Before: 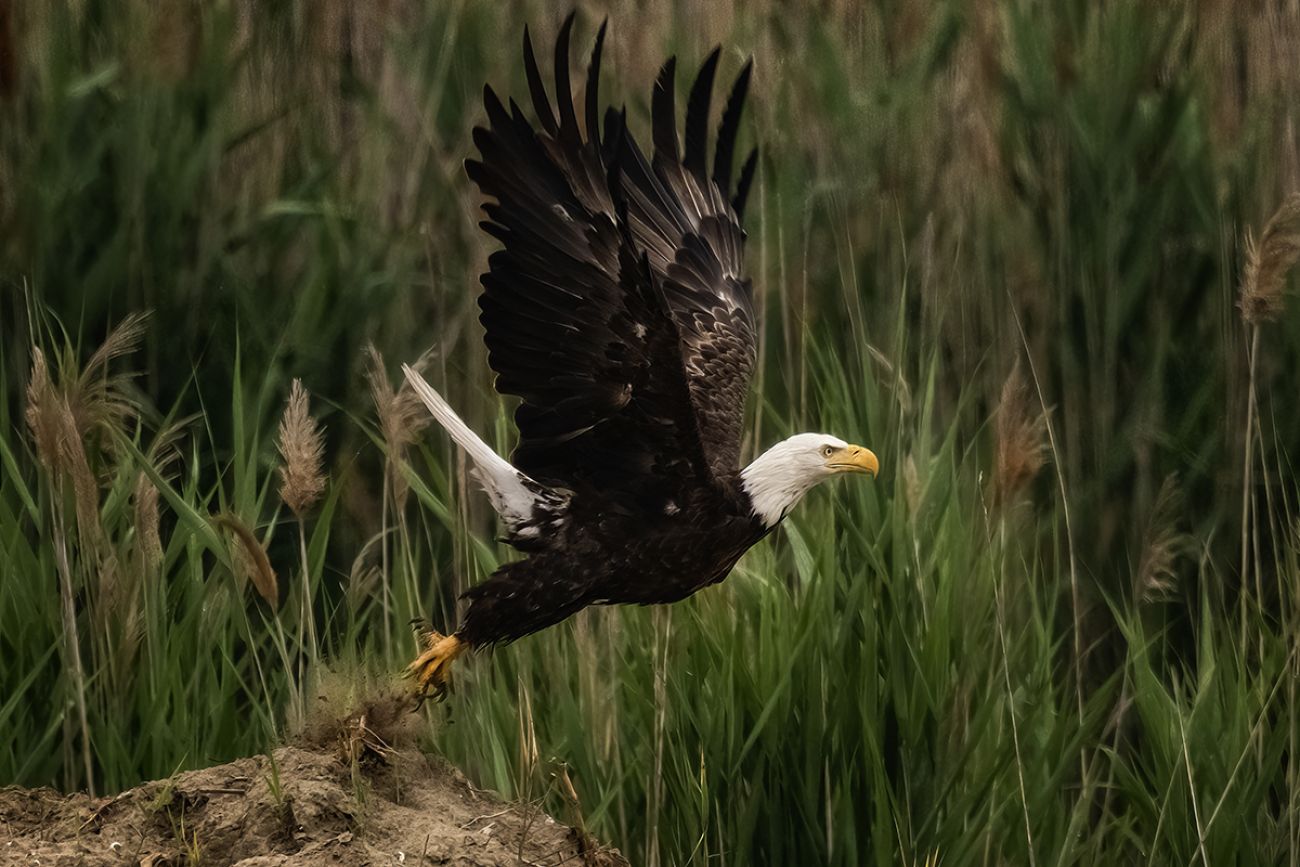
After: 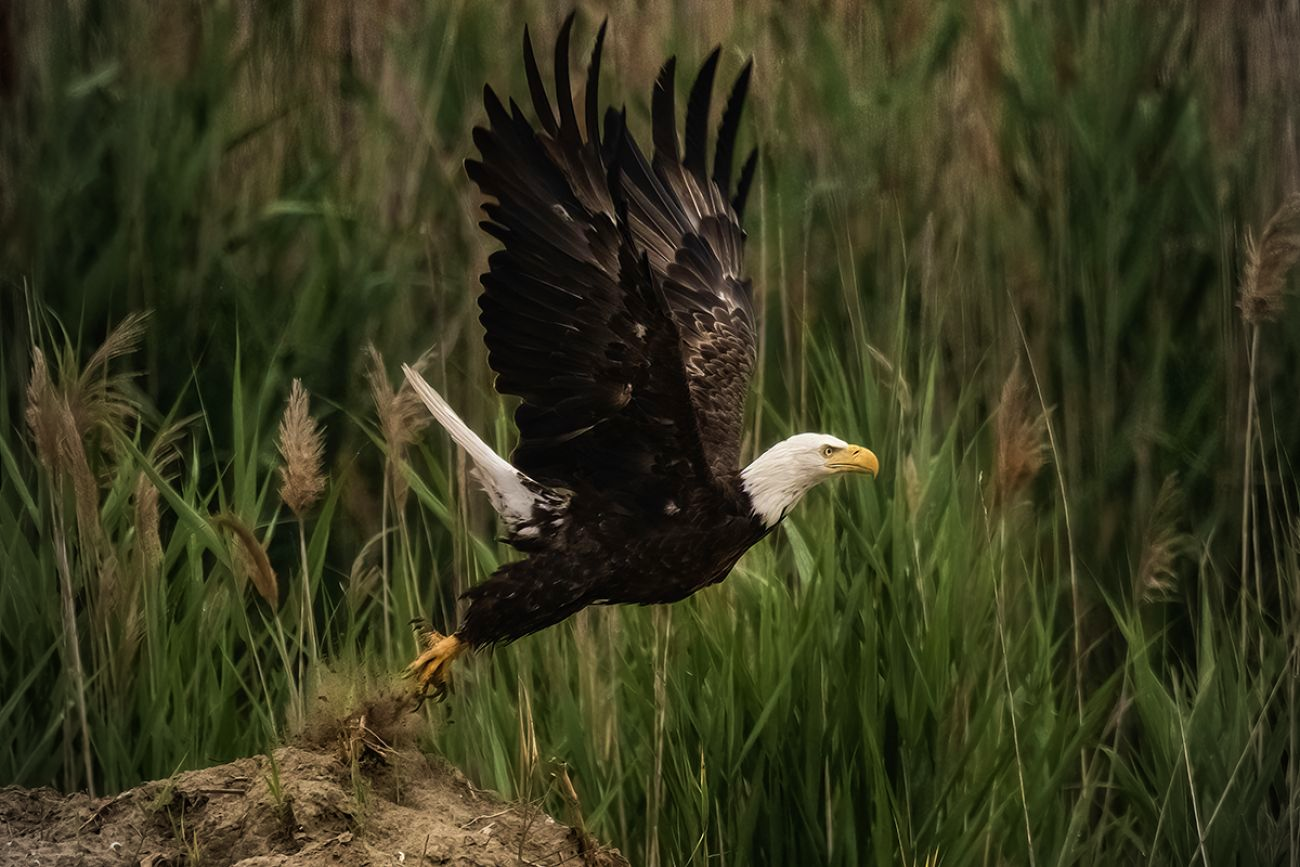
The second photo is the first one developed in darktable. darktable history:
vignetting: on, module defaults
velvia: on, module defaults
